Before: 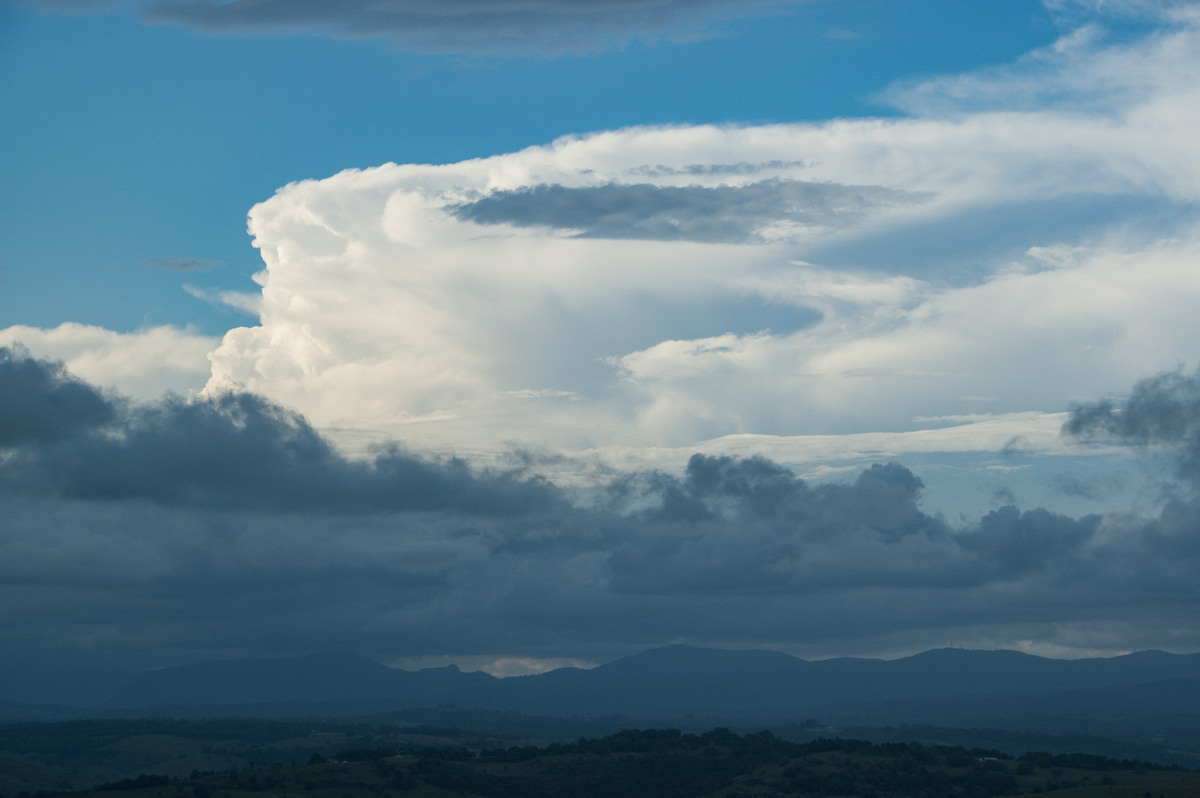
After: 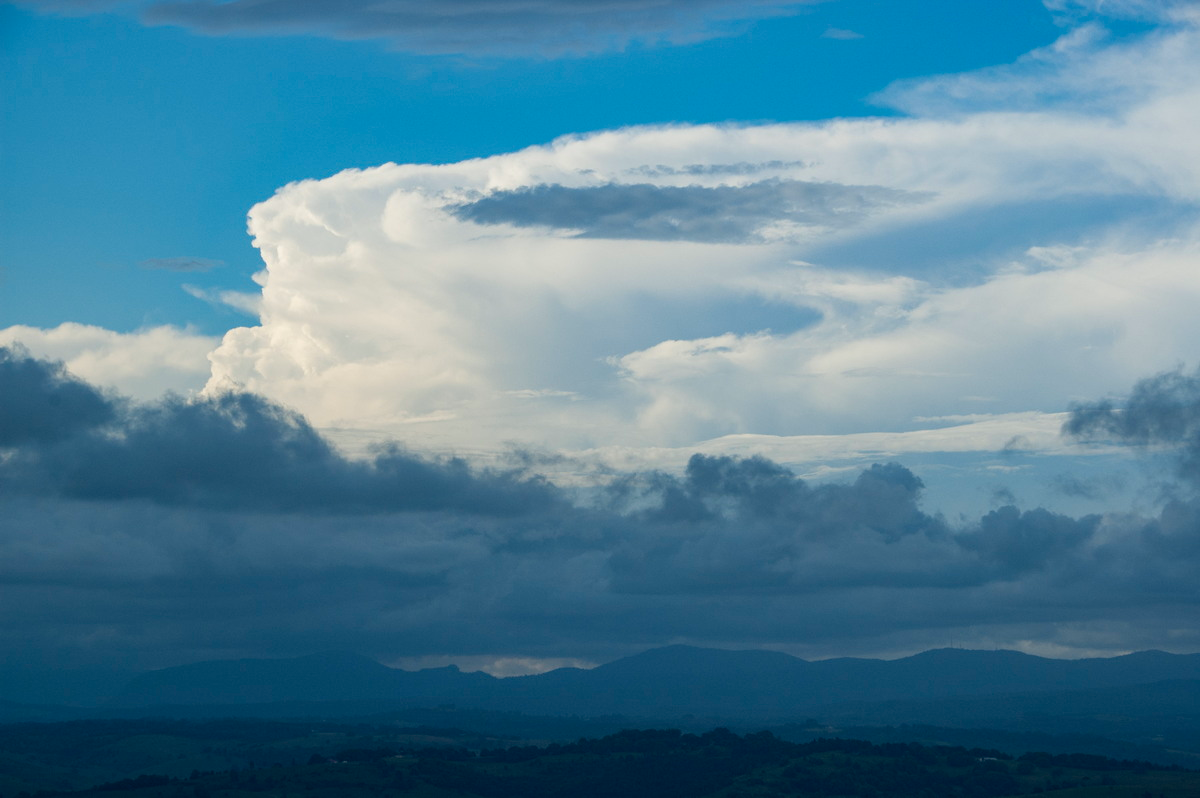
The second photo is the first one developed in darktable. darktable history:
color balance rgb: global offset › chroma 0.147%, global offset › hue 253.13°, linear chroma grading › global chroma 19.13%, perceptual saturation grading › global saturation -0.452%, global vibrance 9.324%
